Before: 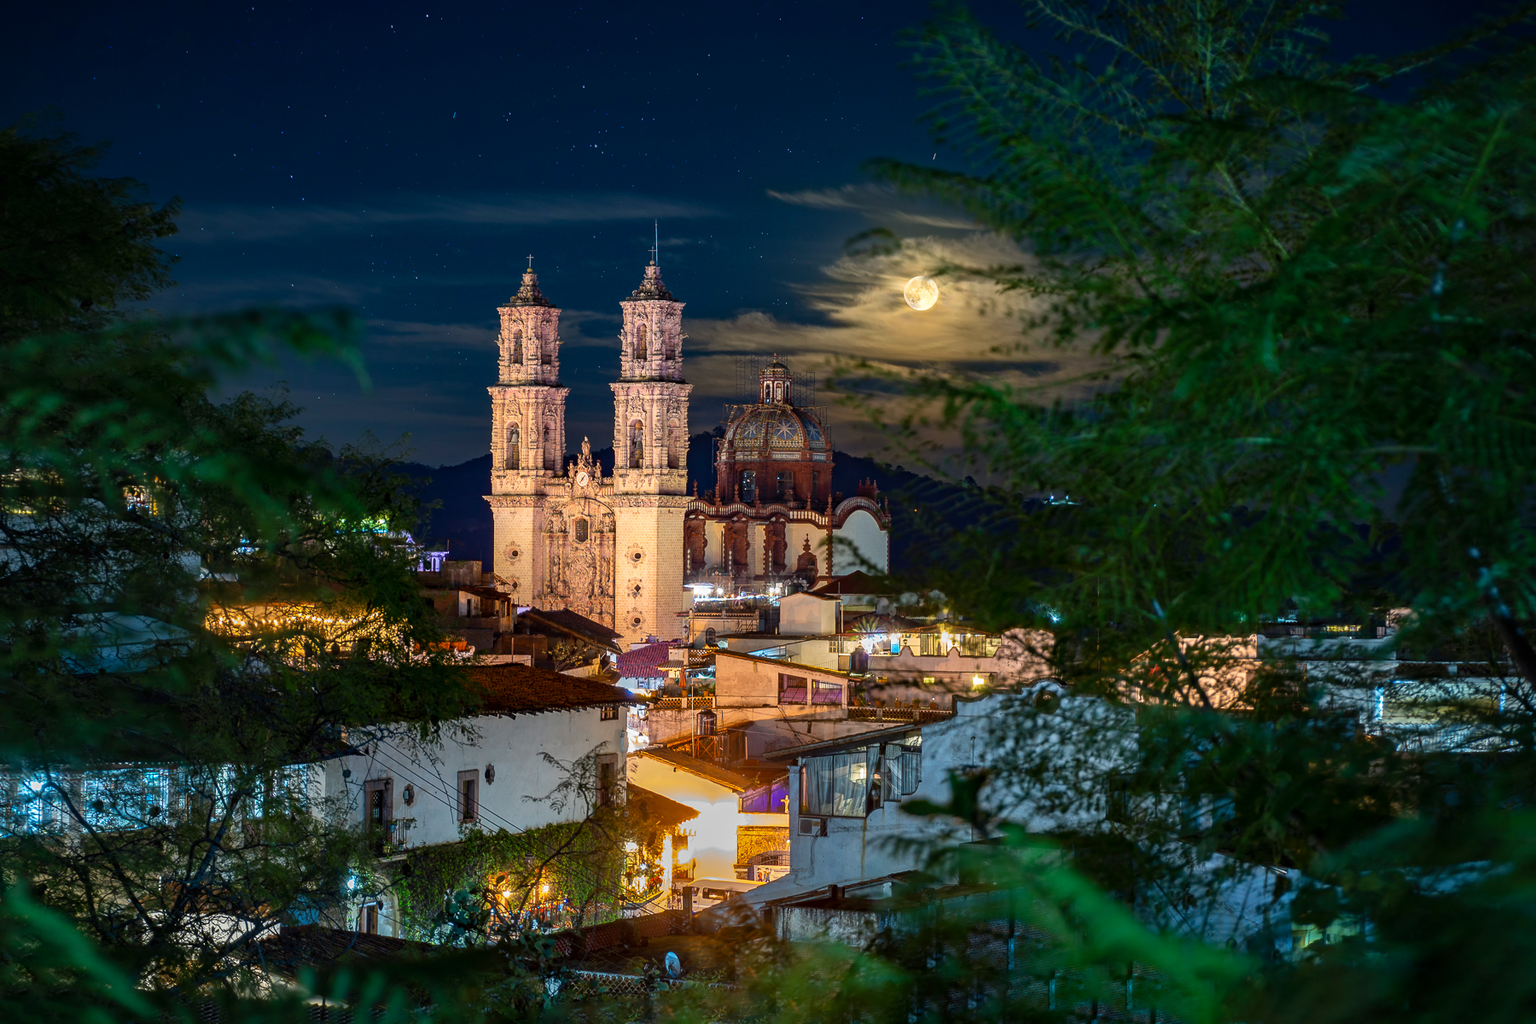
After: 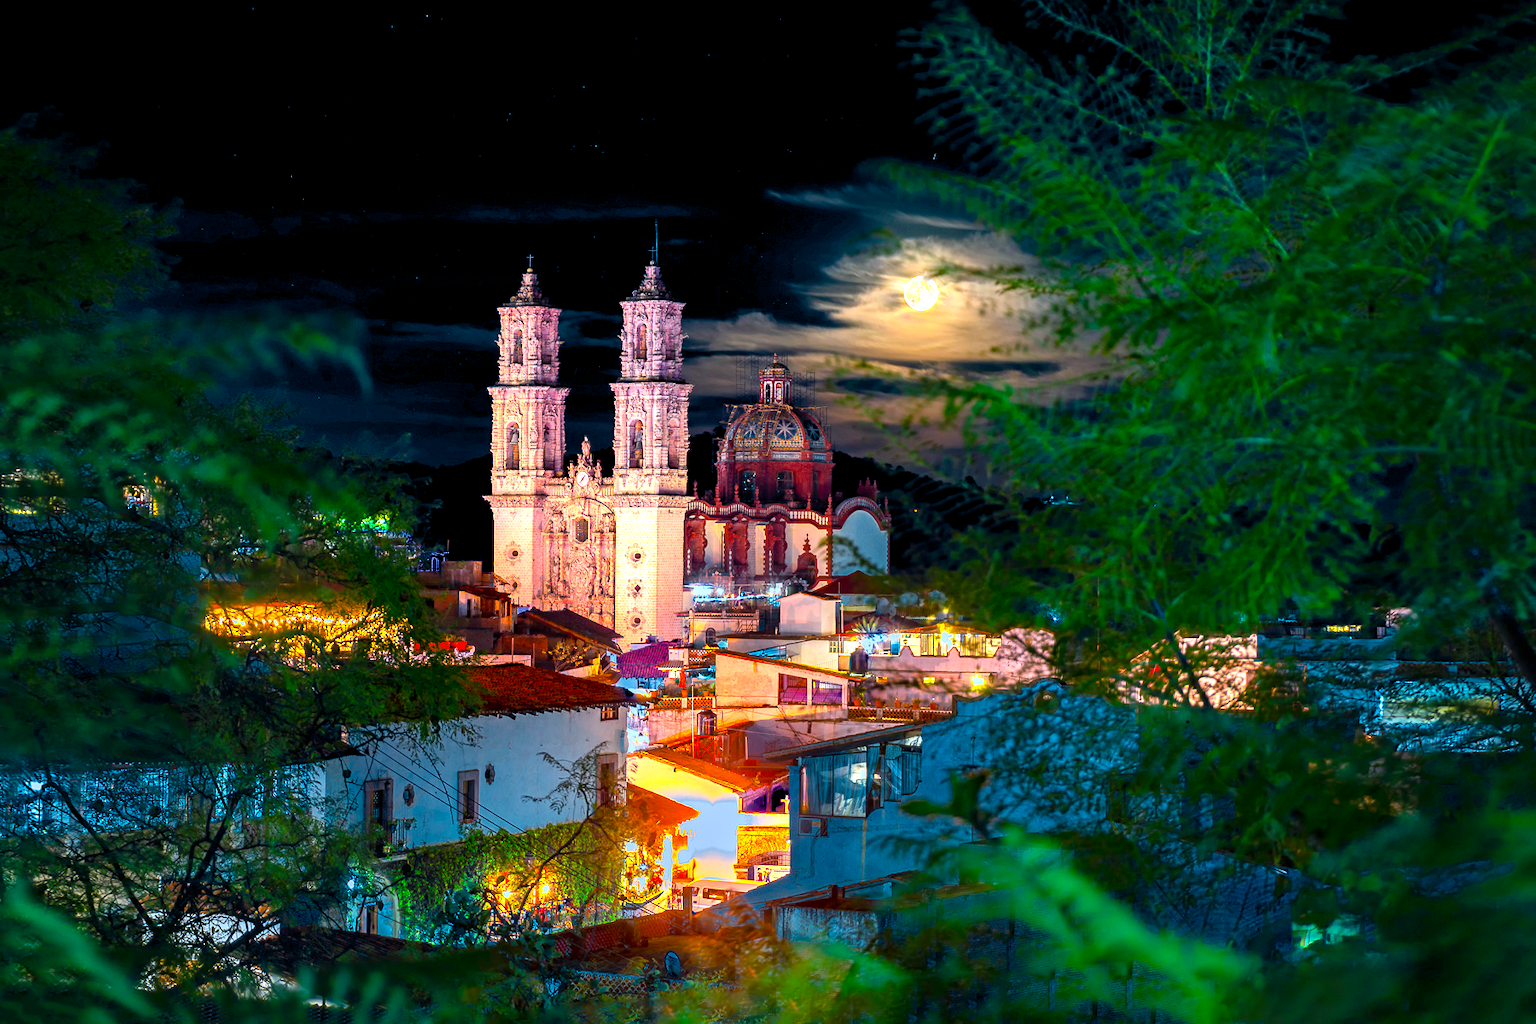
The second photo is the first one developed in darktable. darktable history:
color calibration: output R [1.422, -0.35, -0.252, 0], output G [-0.238, 1.259, -0.084, 0], output B [-0.081, -0.196, 1.58, 0], output brightness [0.49, 0.671, -0.57, 0], illuminant same as pipeline (D50), adaptation none (bypass), saturation algorithm version 1 (2020)
white balance: red 0.974, blue 1.044
